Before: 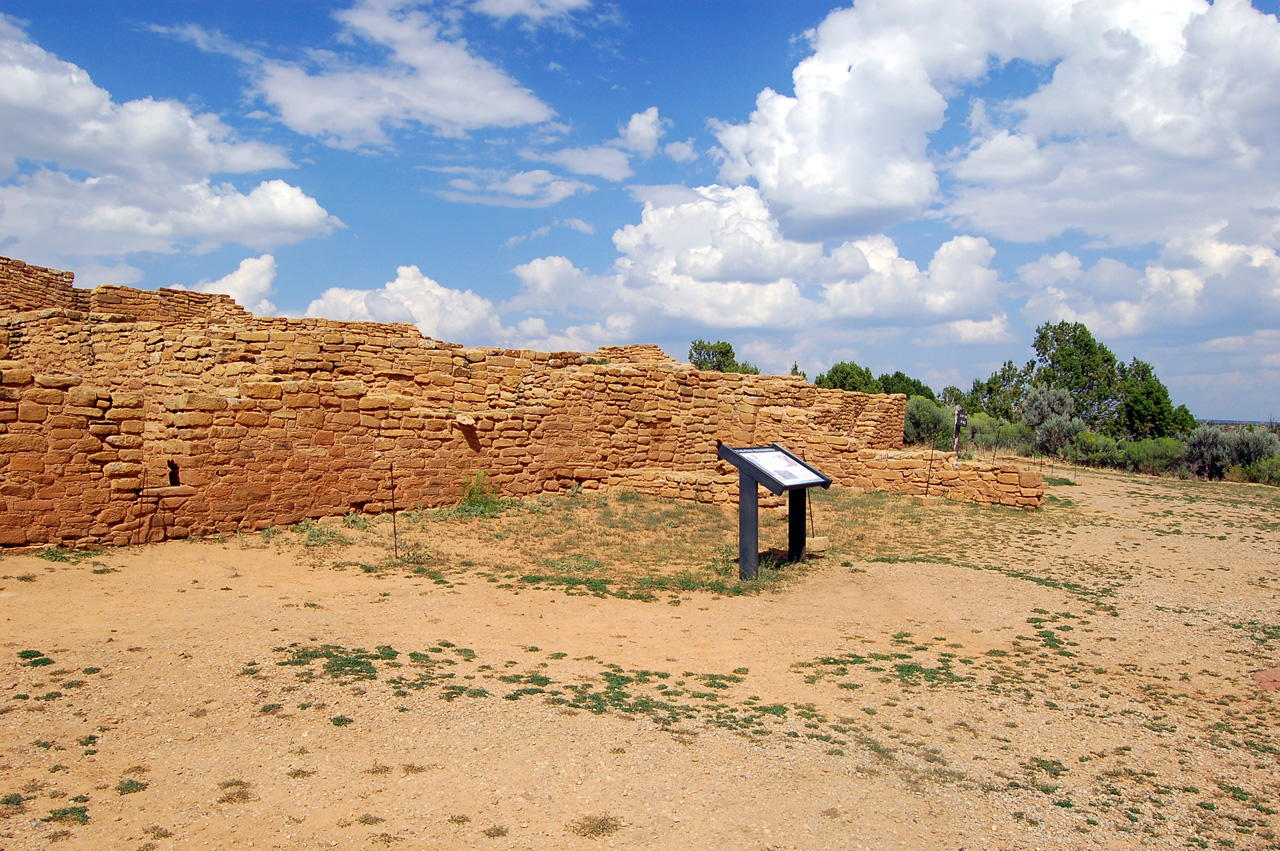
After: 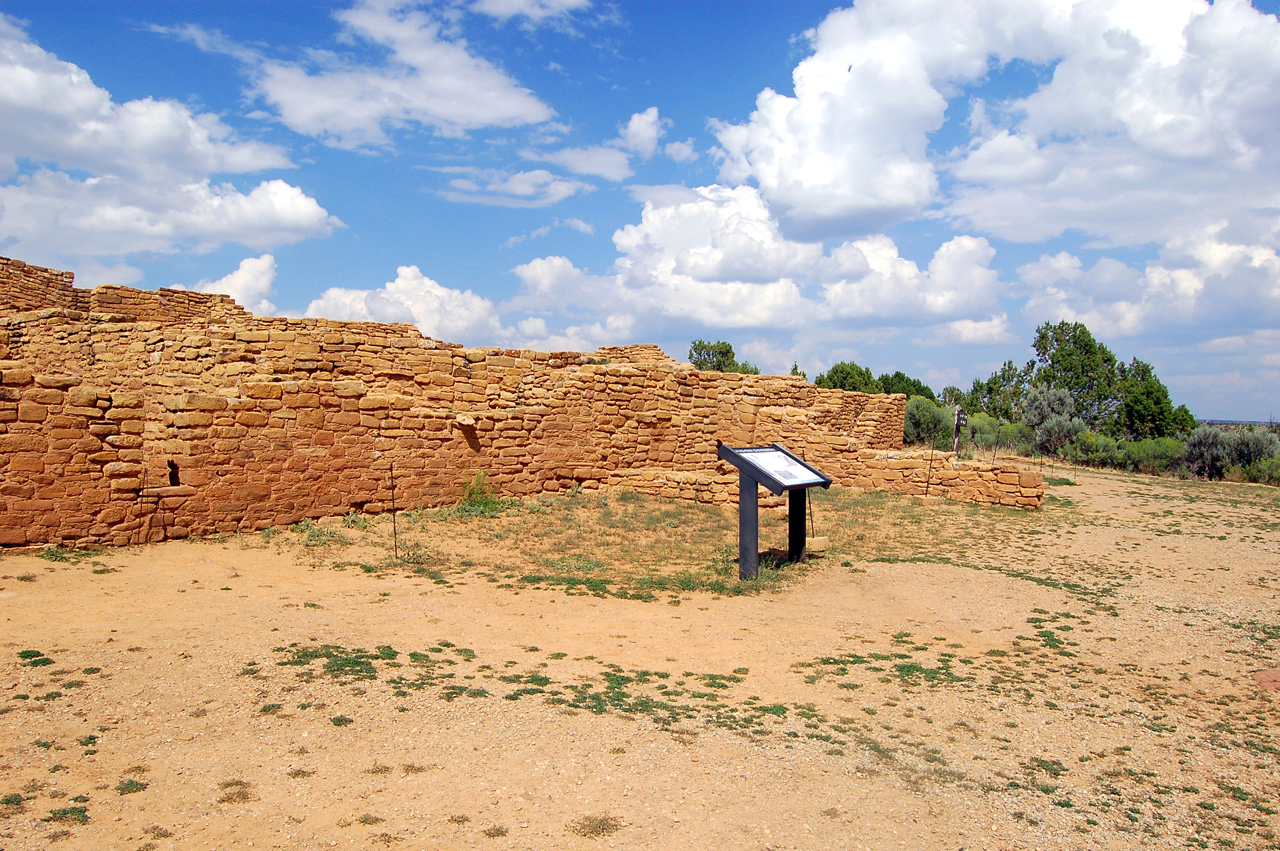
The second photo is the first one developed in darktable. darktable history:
exposure: exposure 0.126 EV, compensate exposure bias true, compensate highlight preservation false
